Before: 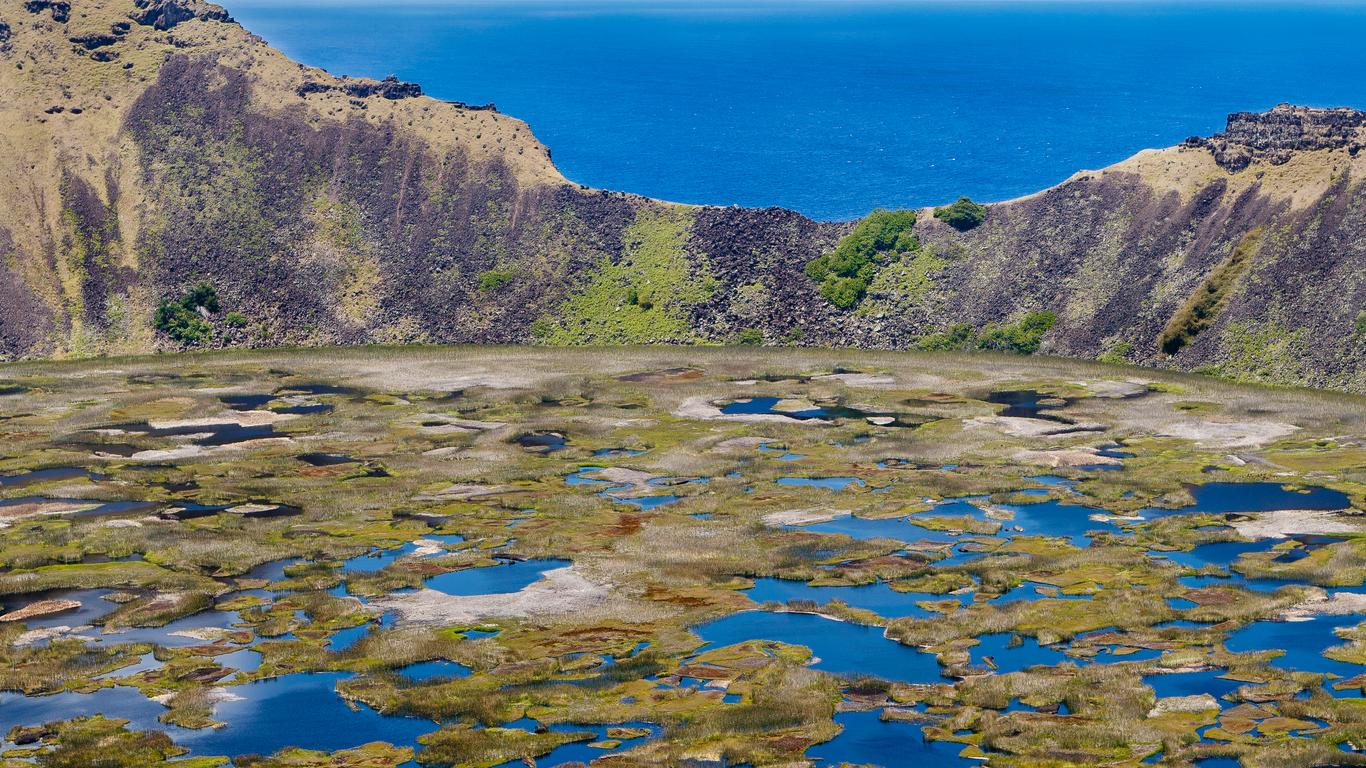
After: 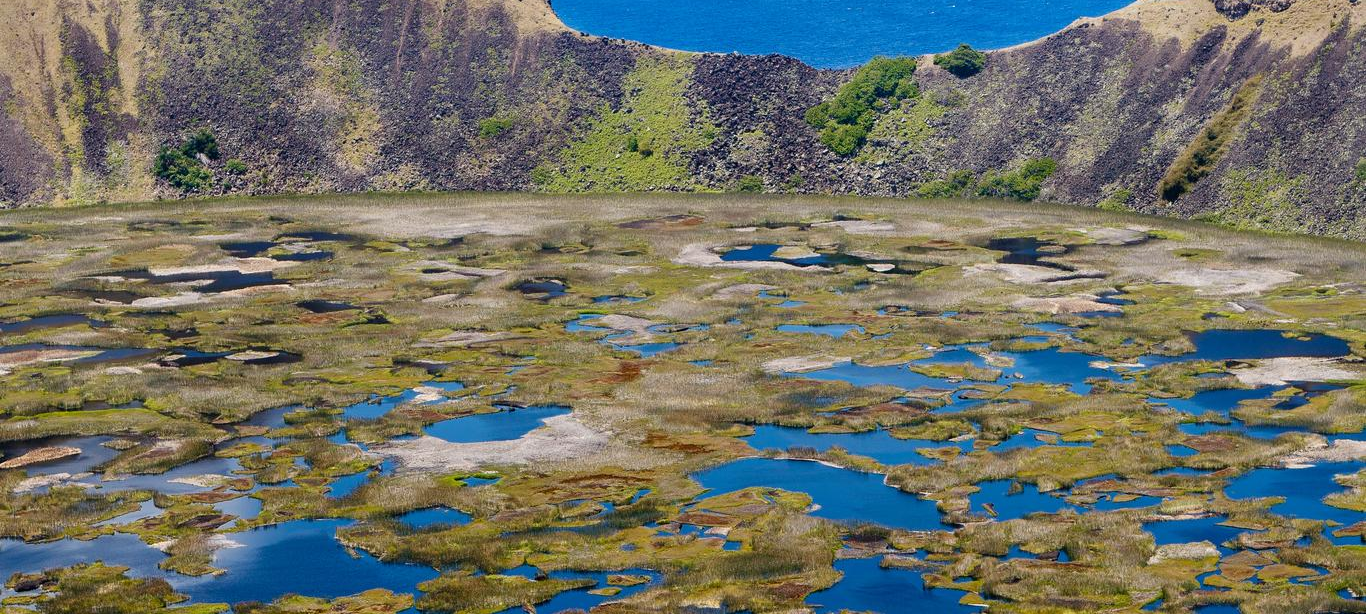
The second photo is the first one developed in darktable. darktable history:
crop and rotate: top 19.937%
